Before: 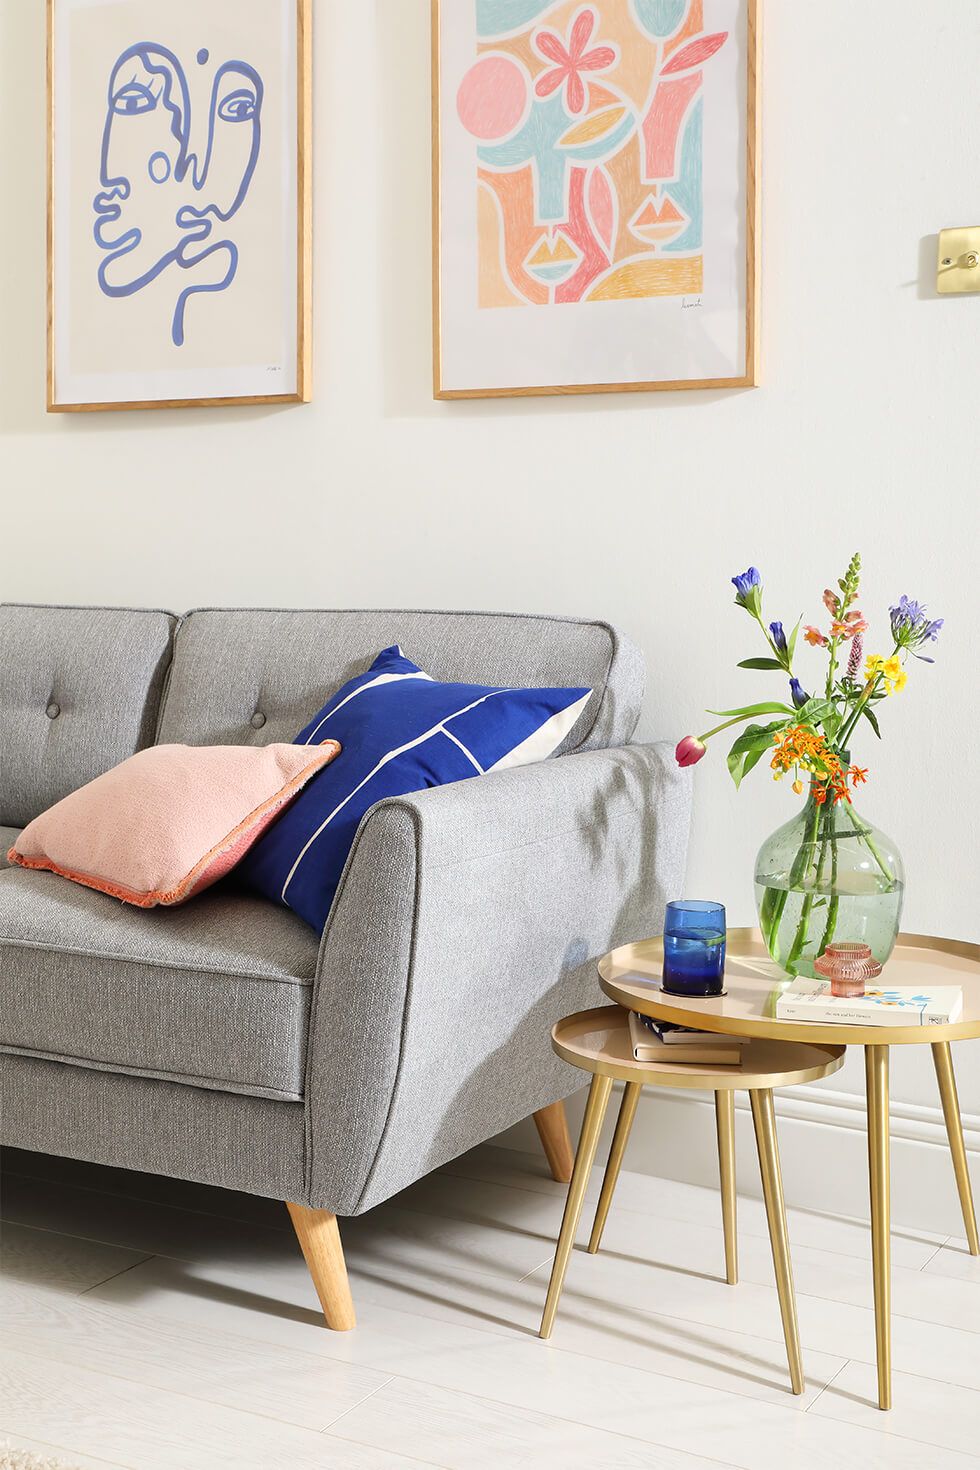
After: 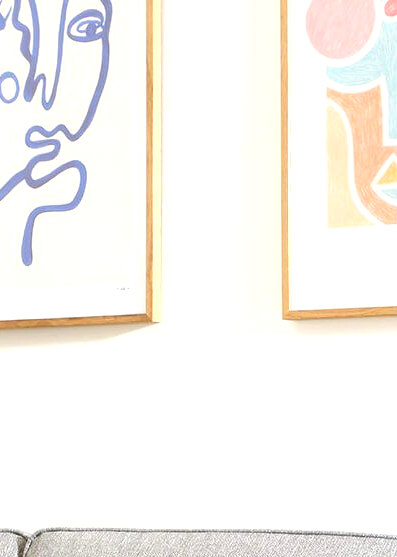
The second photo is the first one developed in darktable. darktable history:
exposure: black level correction 0, exposure 0.6 EV, compensate highlight preservation false
crop: left 15.452%, top 5.459%, right 43.956%, bottom 56.62%
local contrast: highlights 100%, shadows 100%, detail 120%, midtone range 0.2
